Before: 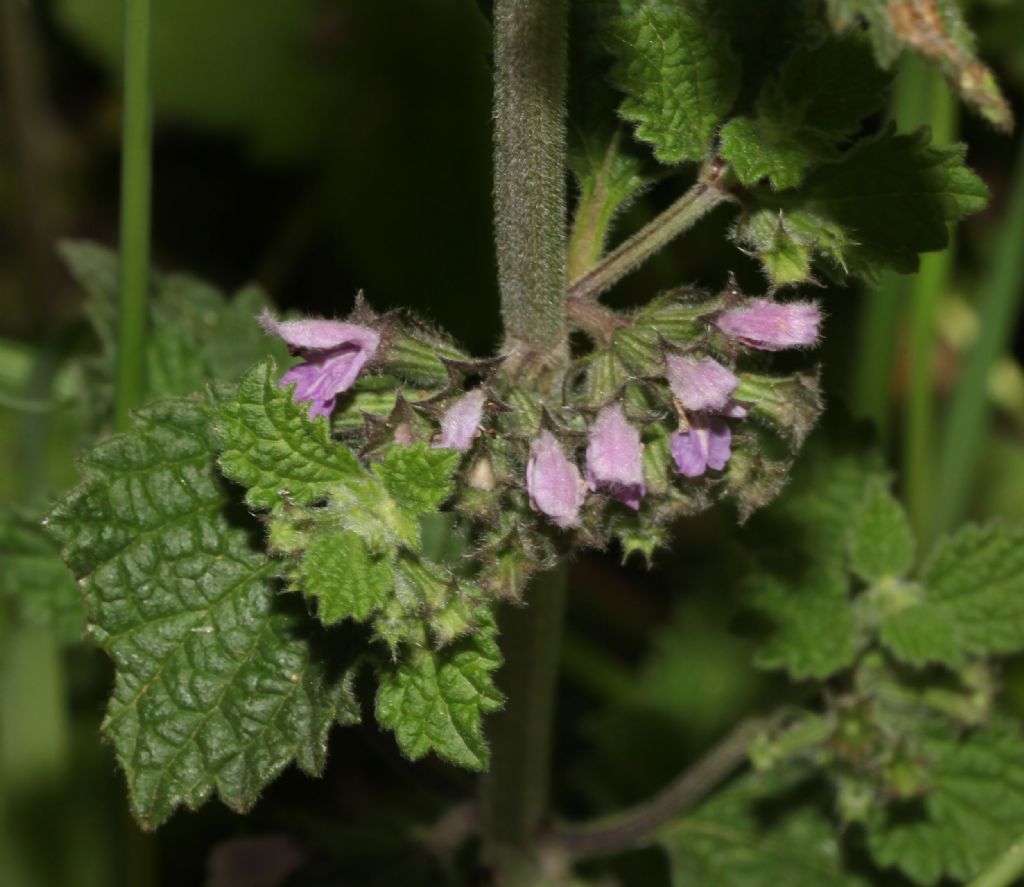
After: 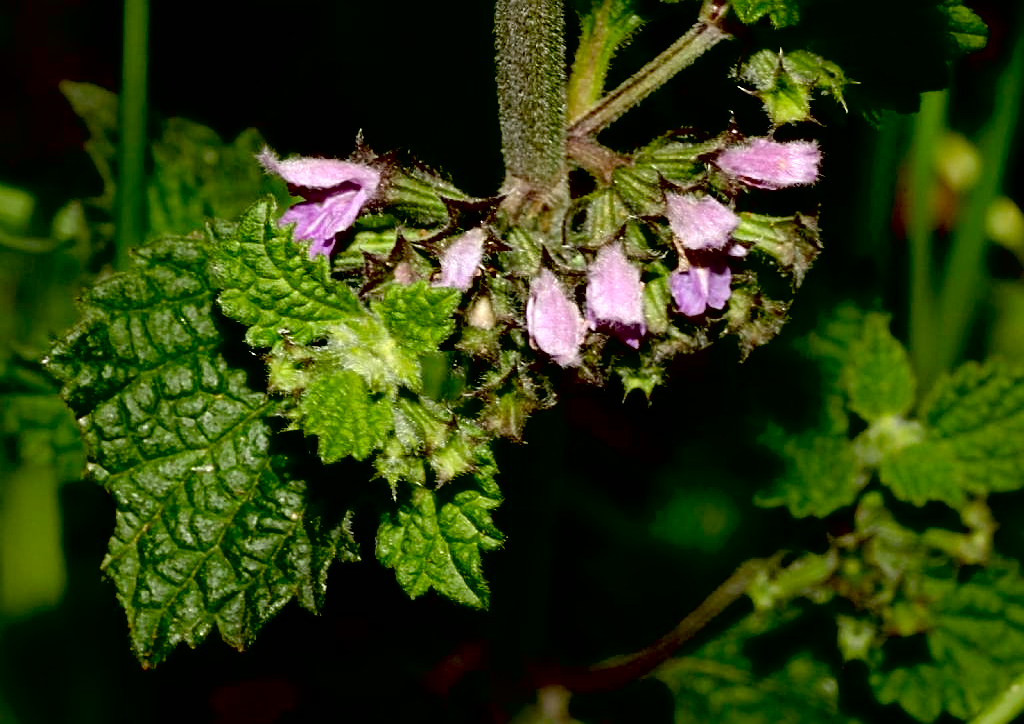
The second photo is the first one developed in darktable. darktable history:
crop and rotate: top 18.307%
tone equalizer: -8 EV -0.714 EV, -7 EV -0.691 EV, -6 EV -0.637 EV, -5 EV -0.402 EV, -3 EV 0.389 EV, -2 EV 0.6 EV, -1 EV 0.69 EV, +0 EV 0.744 EV
sharpen: on, module defaults
local contrast: mode bilateral grid, contrast 14, coarseness 36, detail 105%, midtone range 0.2
exposure: black level correction 0.049, exposure 0.013 EV, compensate highlight preservation false
